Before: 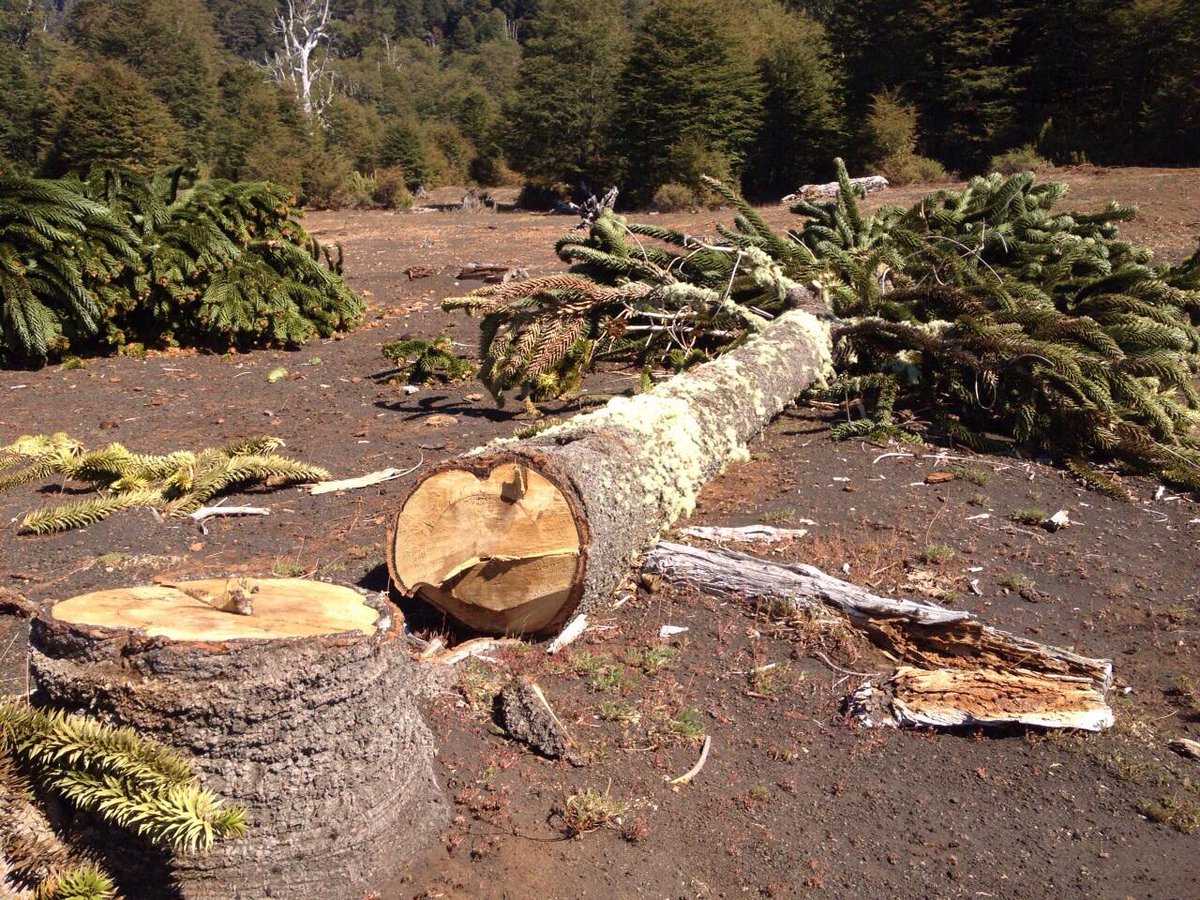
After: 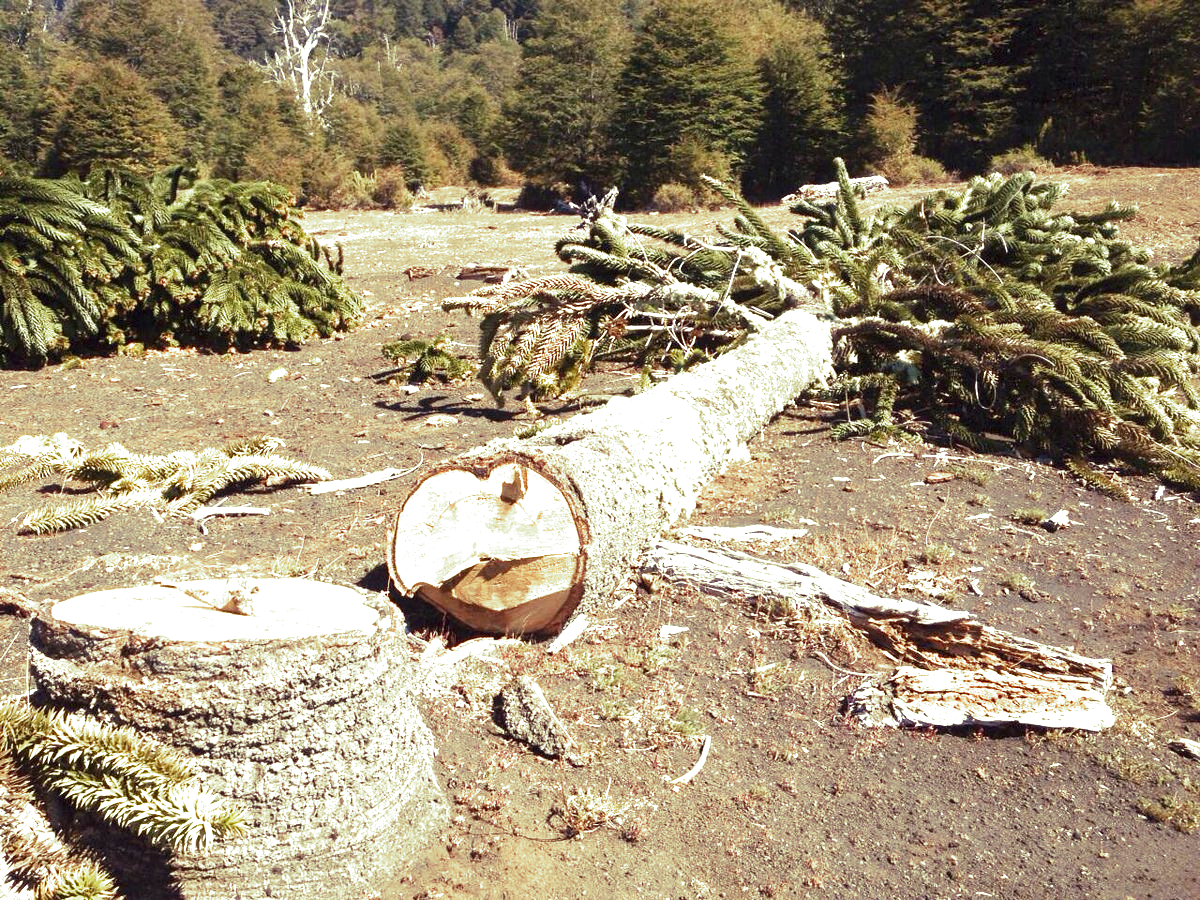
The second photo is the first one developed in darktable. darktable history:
split-toning: shadows › hue 290.82°, shadows › saturation 0.34, highlights › saturation 0.38, balance 0, compress 50%
exposure: black level correction 0, exposure 1.2 EV, compensate highlight preservation false
